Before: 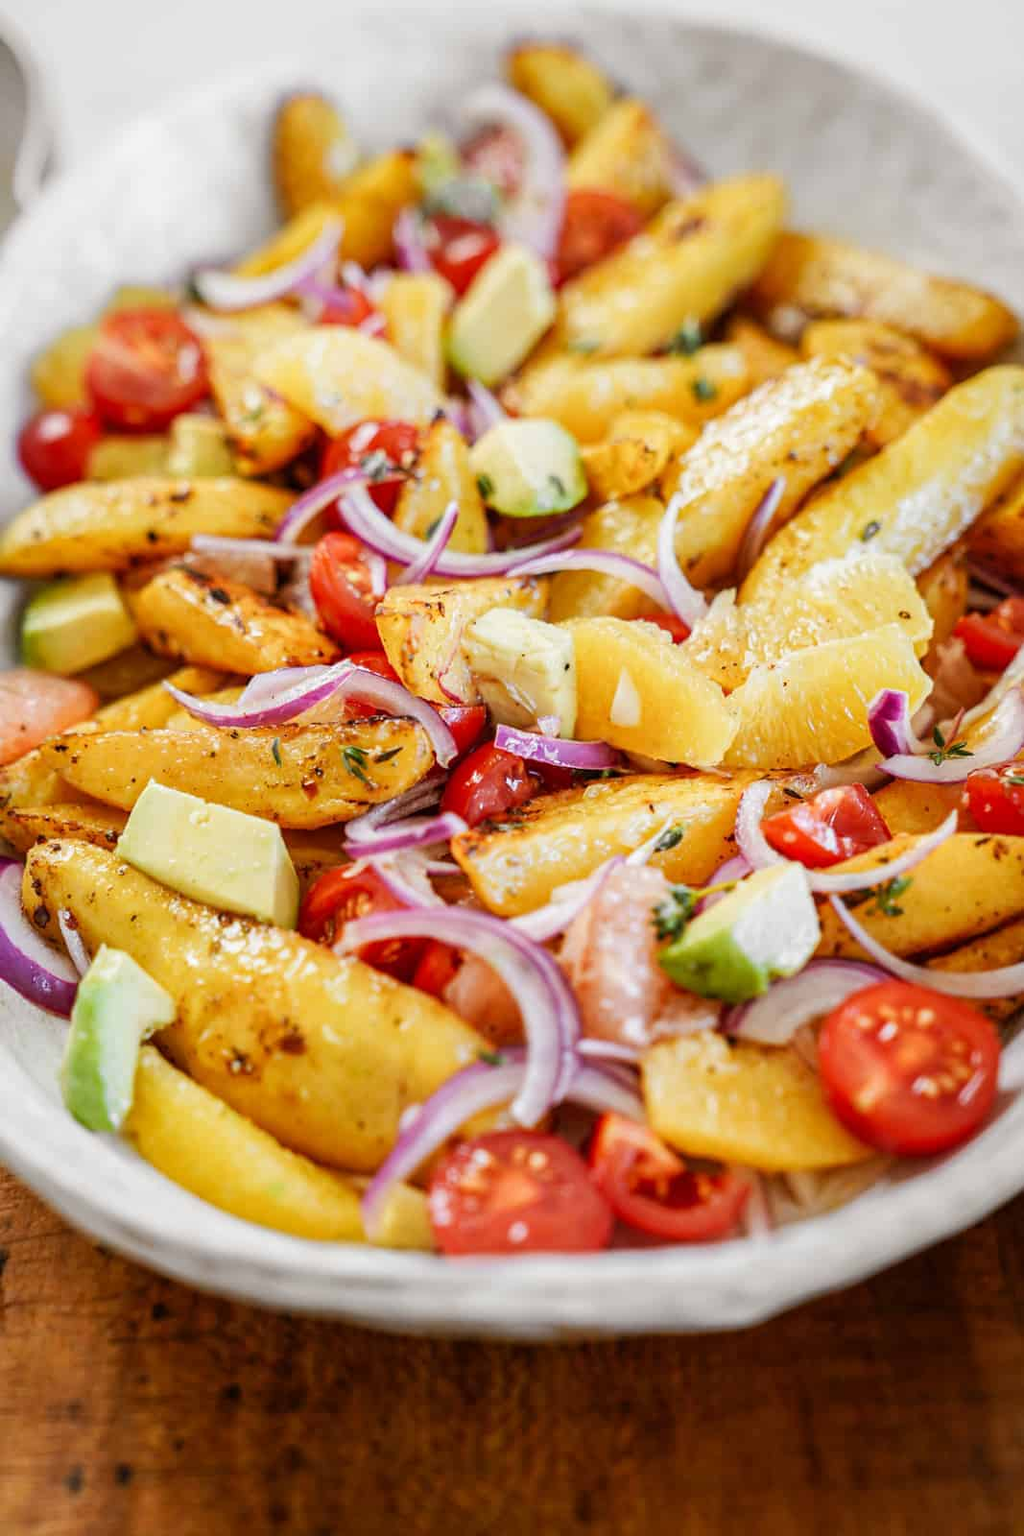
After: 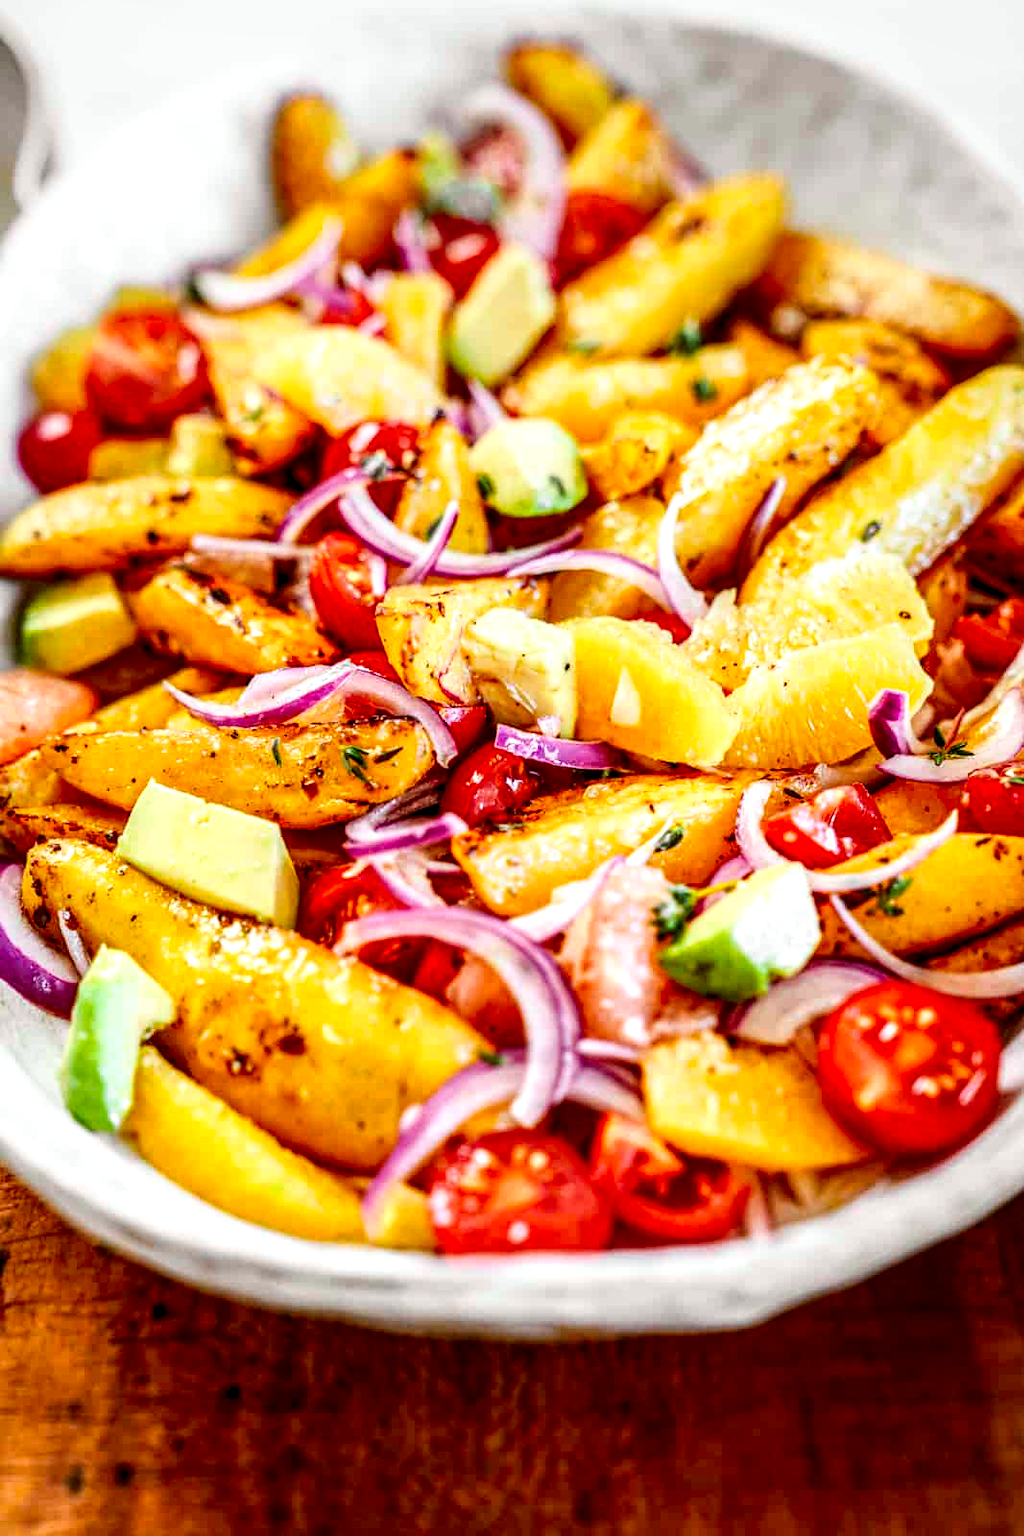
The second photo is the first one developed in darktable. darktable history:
color balance: output saturation 120%
local contrast: detail 160%
tone curve: curves: ch0 [(0, 0.01) (0.037, 0.032) (0.131, 0.108) (0.275, 0.258) (0.483, 0.512) (0.61, 0.661) (0.696, 0.76) (0.792, 0.867) (0.911, 0.955) (0.997, 0.995)]; ch1 [(0, 0) (0.308, 0.268) (0.425, 0.383) (0.503, 0.502) (0.529, 0.543) (0.706, 0.754) (0.869, 0.907) (1, 1)]; ch2 [(0, 0) (0.228, 0.196) (0.336, 0.315) (0.399, 0.403) (0.485, 0.487) (0.502, 0.502) (0.525, 0.523) (0.545, 0.552) (0.587, 0.61) (0.636, 0.654) (0.711, 0.729) (0.855, 0.87) (0.998, 0.977)], color space Lab, independent channels, preserve colors none
